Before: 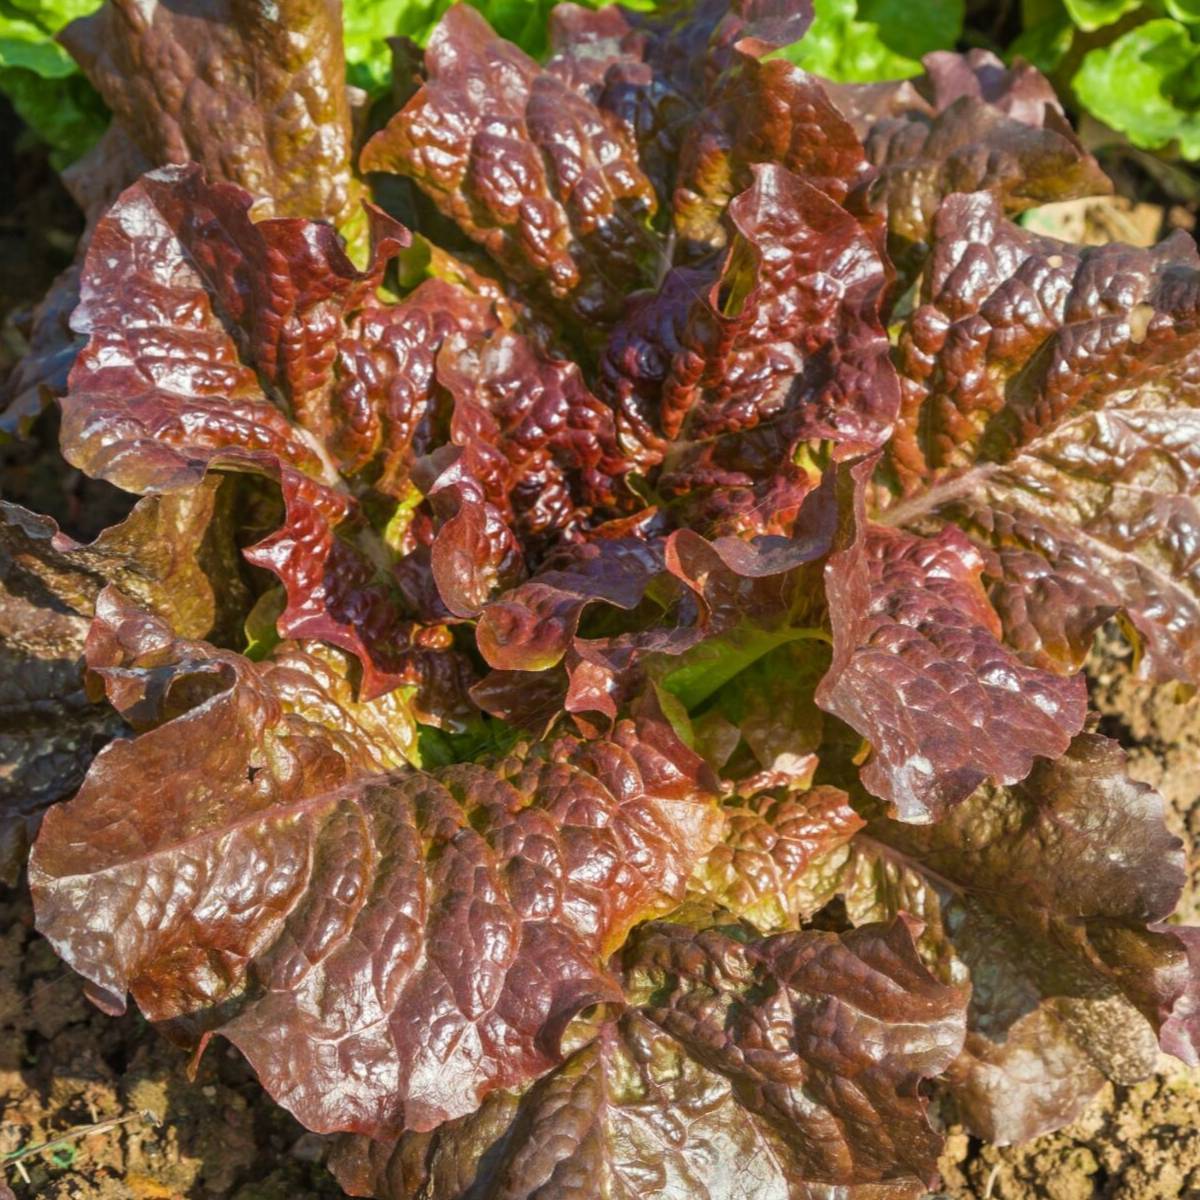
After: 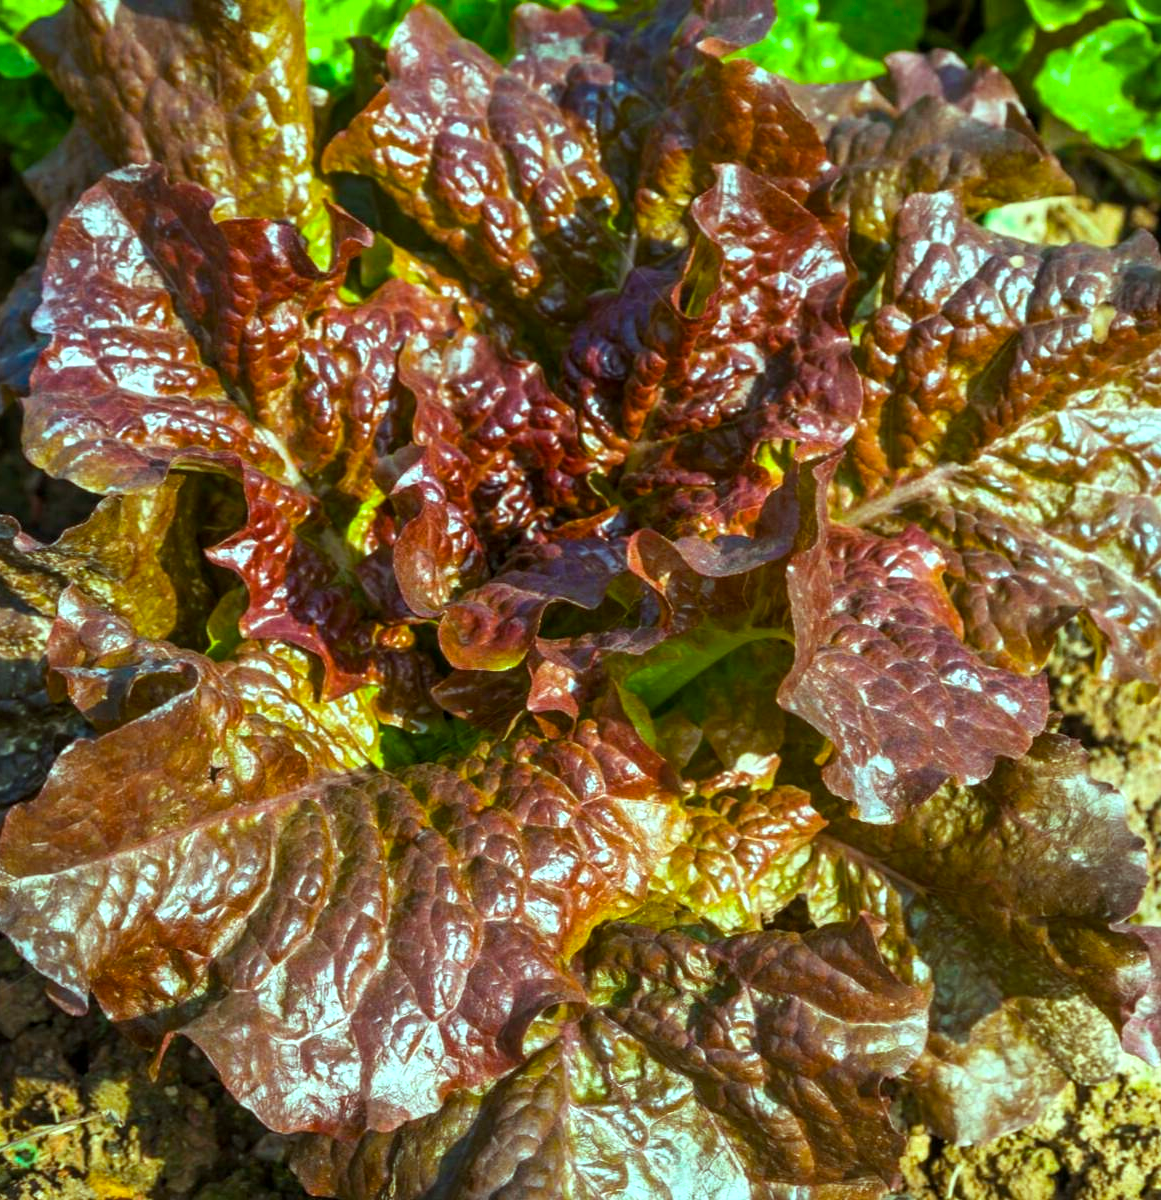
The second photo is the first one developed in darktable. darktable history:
color balance rgb: shadows lift › luminance -7.331%, shadows lift › chroma 2.247%, shadows lift › hue 167.91°, power › hue 330.21°, highlights gain › chroma 5.436%, highlights gain › hue 197.29°, linear chroma grading › global chroma 5.937%, perceptual saturation grading › global saturation 19.3%, perceptual brilliance grading › highlights 10.565%, perceptual brilliance grading › shadows -10.732%, global vibrance 20%
crop and rotate: left 3.17%
local contrast: highlights 103%, shadows 101%, detail 120%, midtone range 0.2
